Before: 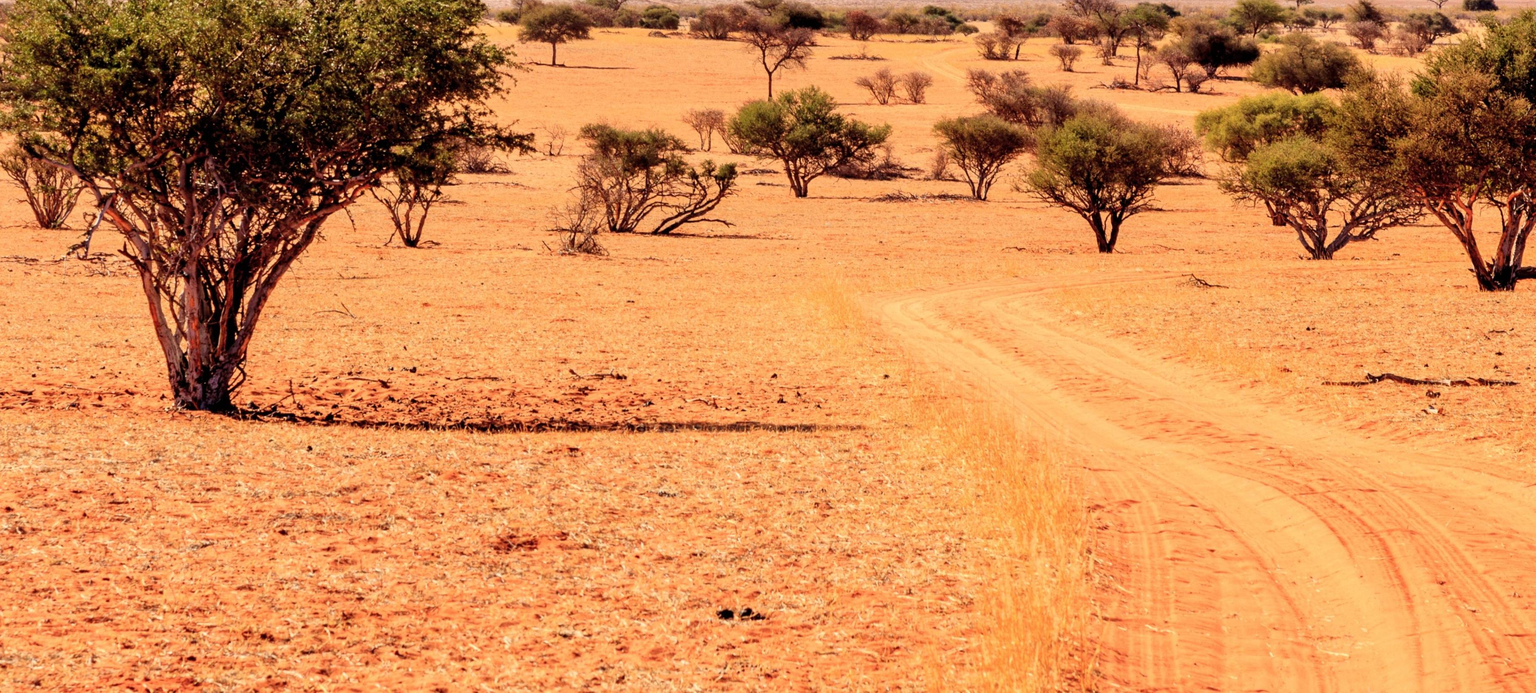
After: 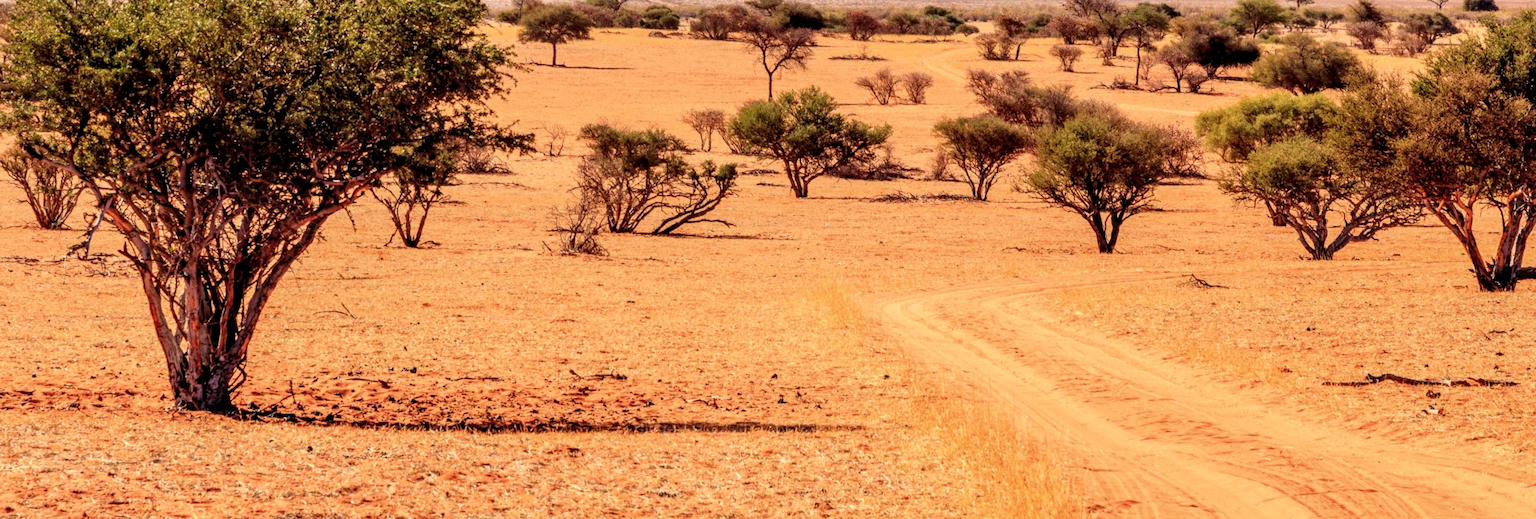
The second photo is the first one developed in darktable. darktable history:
crop: bottom 24.967%
local contrast: on, module defaults
